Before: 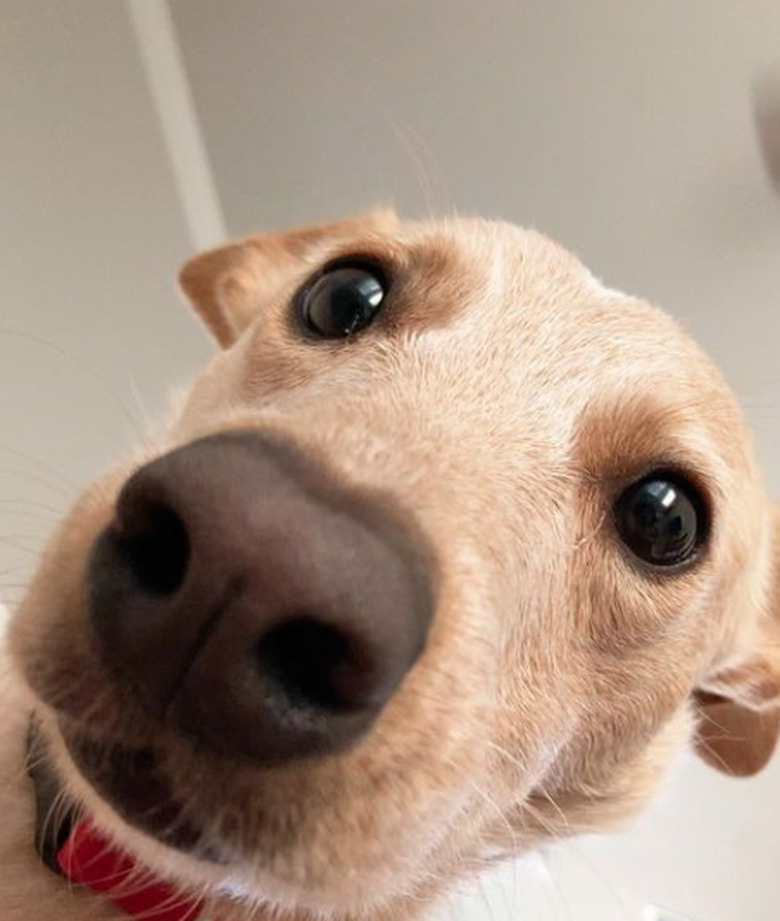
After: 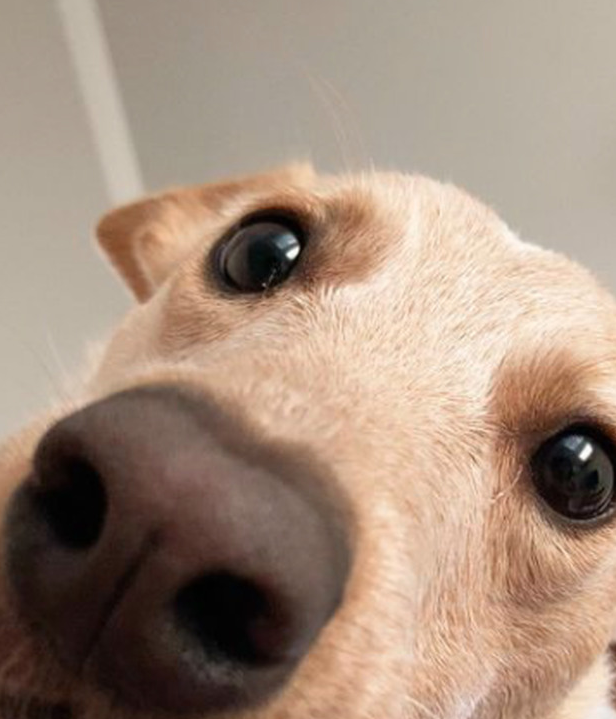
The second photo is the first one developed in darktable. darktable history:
crop and rotate: left 10.672%, top 5.046%, right 10.345%, bottom 16.833%
